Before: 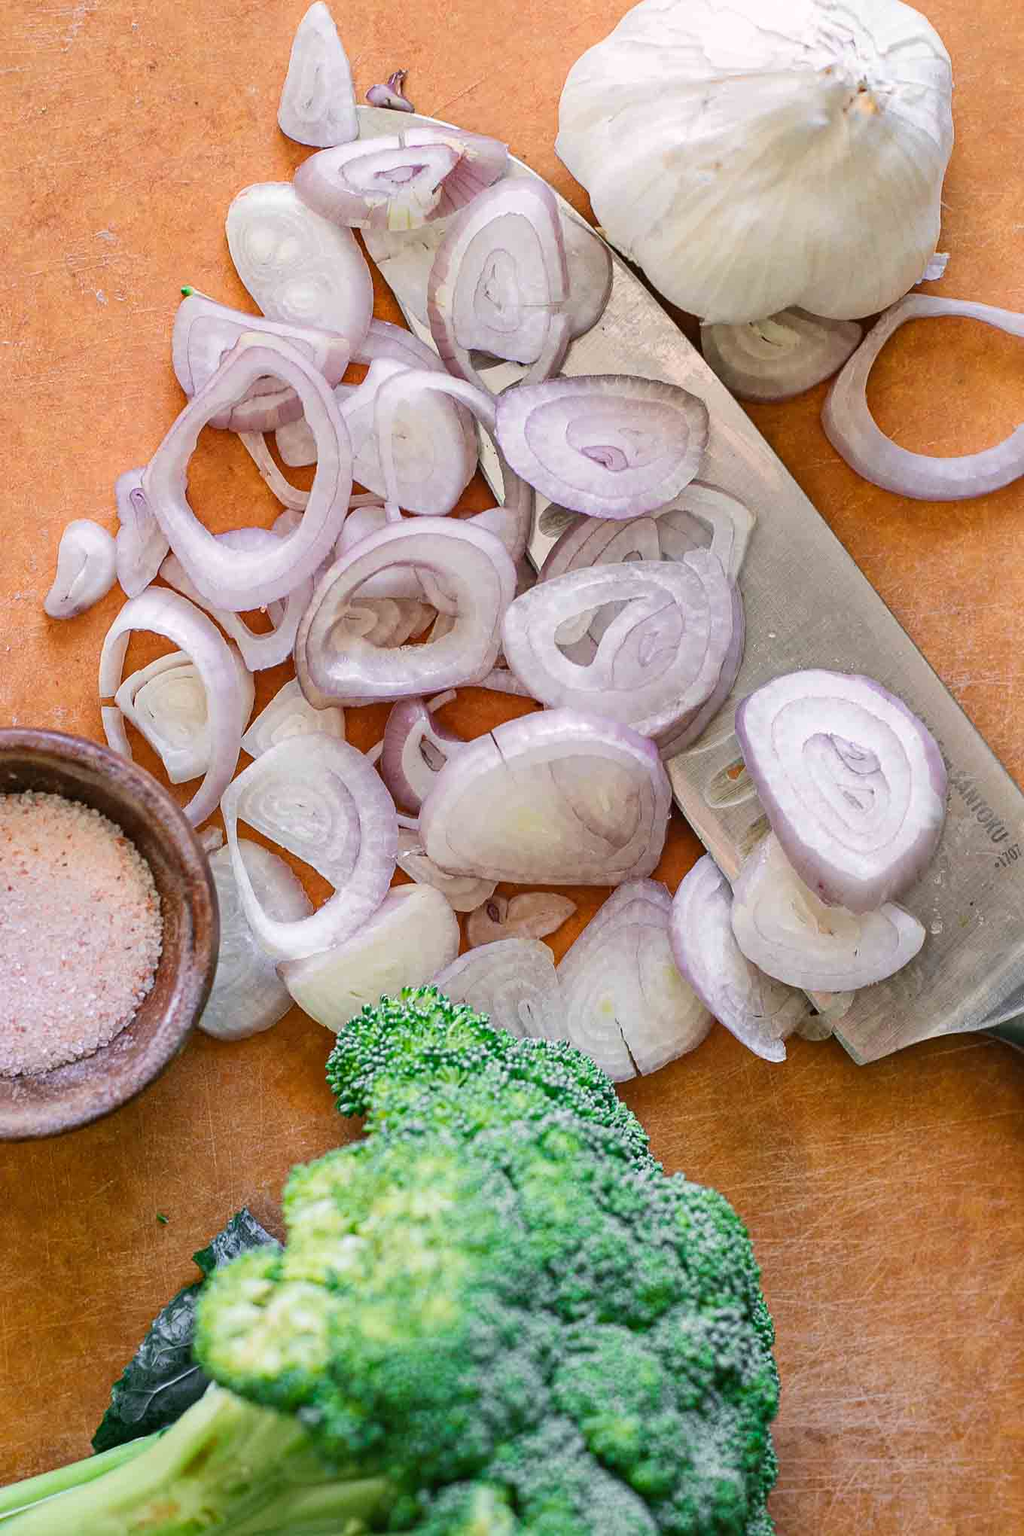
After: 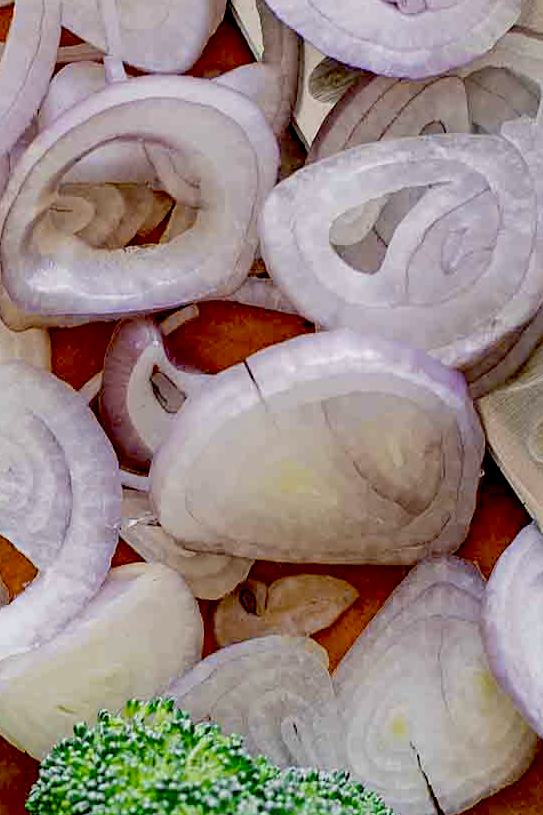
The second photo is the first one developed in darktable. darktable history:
crop: left 30%, top 30%, right 30%, bottom 30%
exposure: black level correction 0.046, exposure -0.228 EV, compensate highlight preservation false
color contrast: green-magenta contrast 0.8, blue-yellow contrast 1.1, unbound 0
